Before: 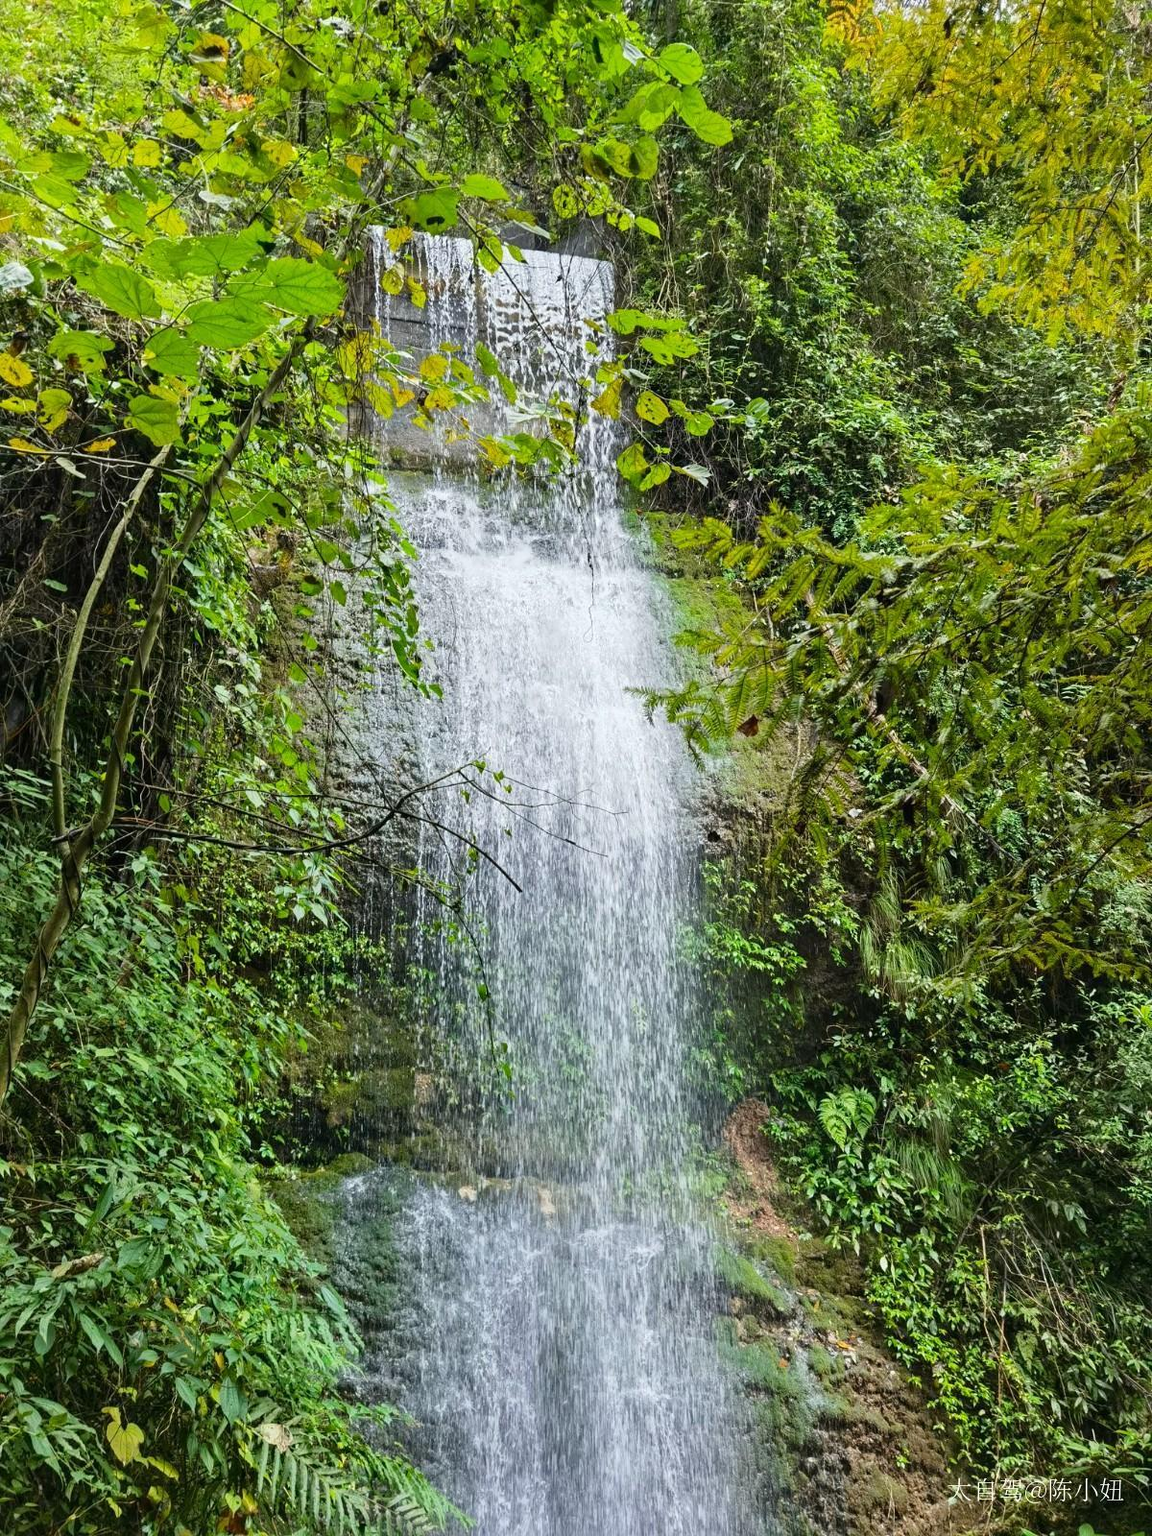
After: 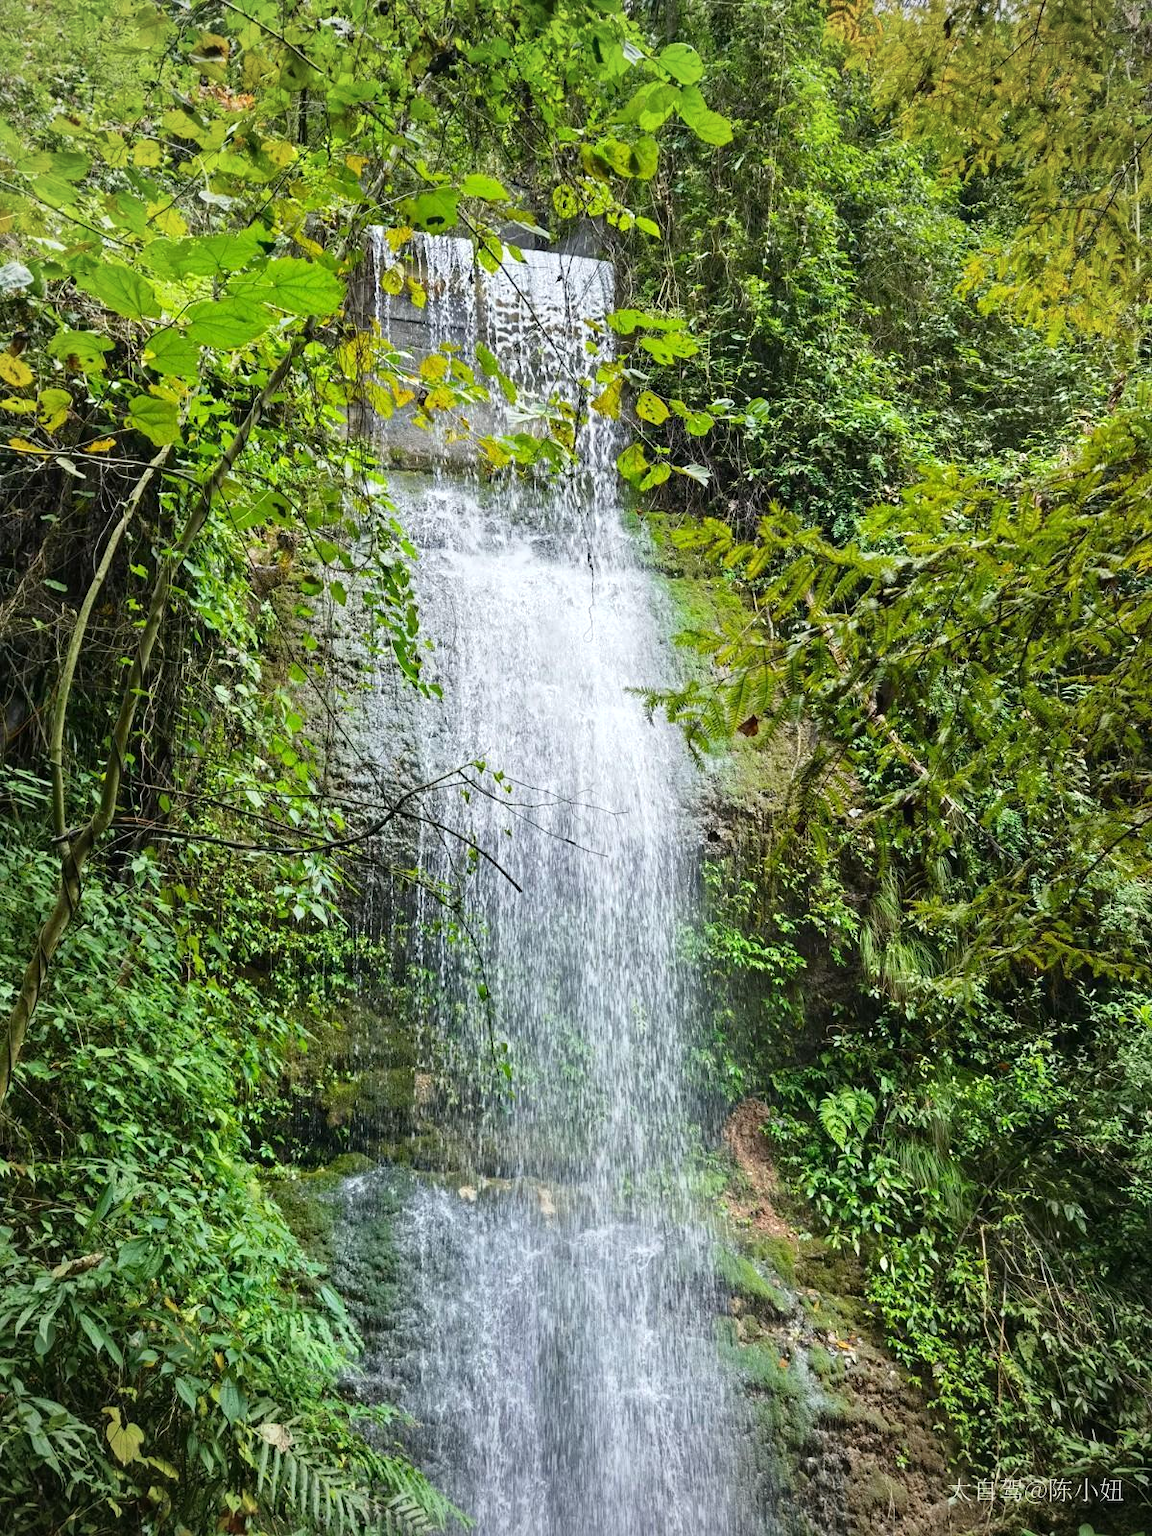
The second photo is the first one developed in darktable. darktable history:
vignetting: brightness -0.415, saturation -0.306, unbound false
exposure: exposure 0.176 EV, compensate highlight preservation false
